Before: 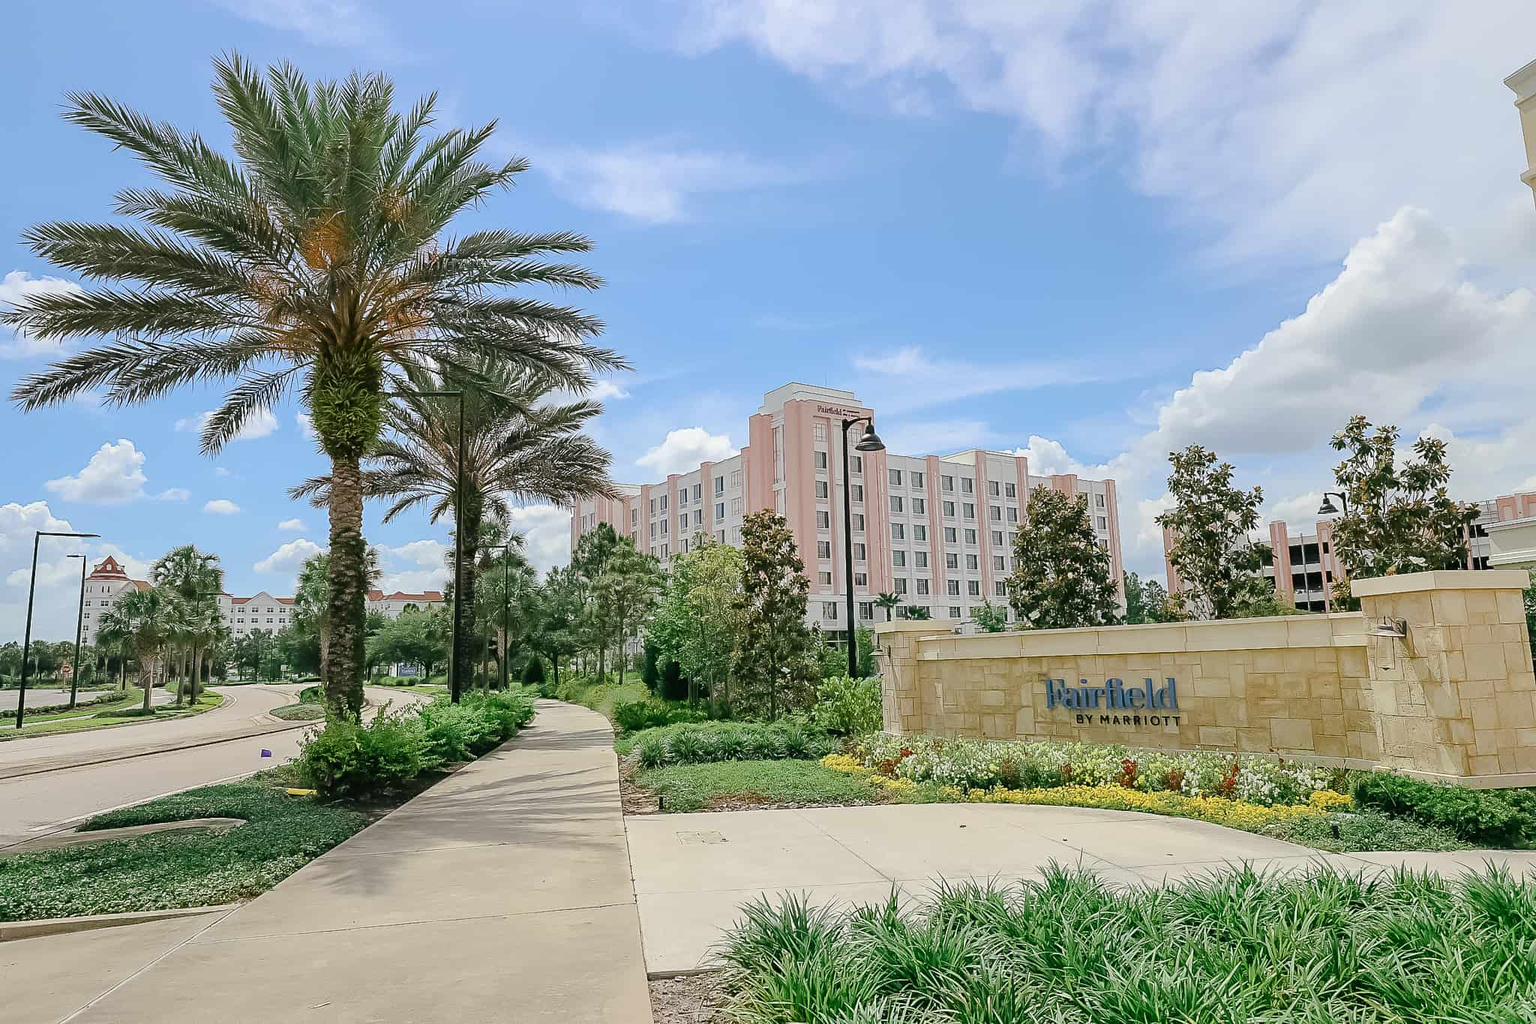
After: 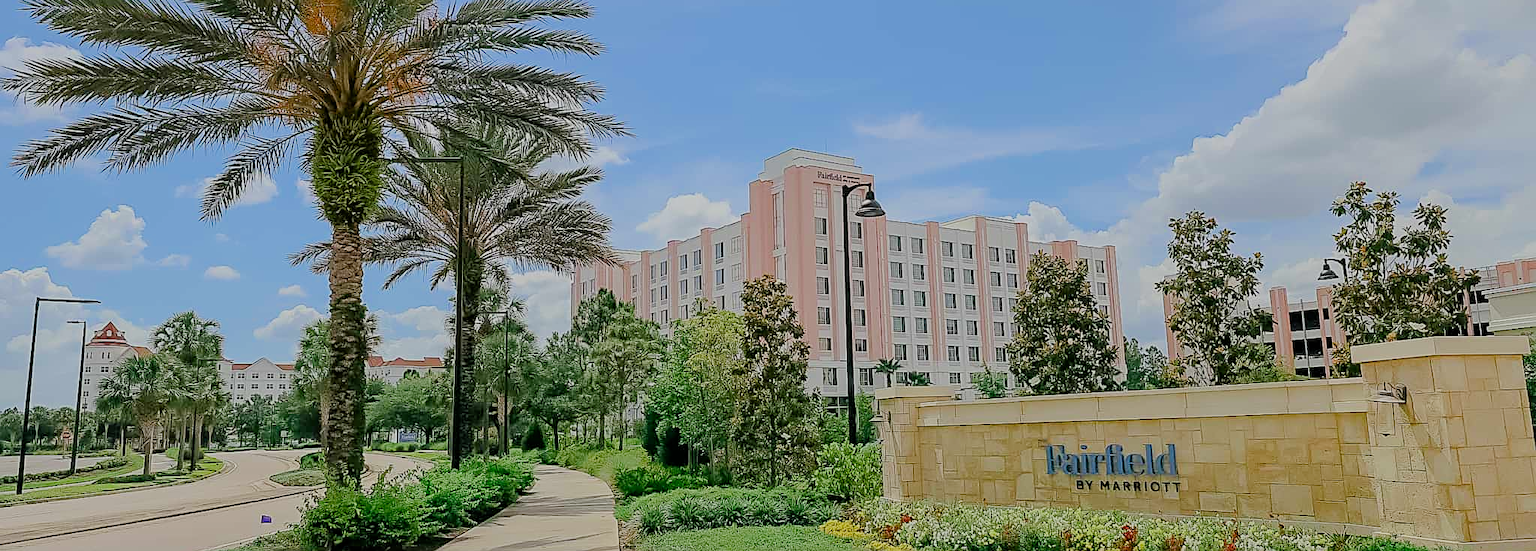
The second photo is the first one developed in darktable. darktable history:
crop and rotate: top 22.883%, bottom 23.265%
color correction: highlights b* -0.038, saturation 1.34
filmic rgb: black relative exposure -8.82 EV, white relative exposure 4.98 EV, target black luminance 0%, hardness 3.77, latitude 66.84%, contrast 0.818, highlights saturation mix 10.42%, shadows ↔ highlights balance 20.41%
sharpen: on, module defaults
